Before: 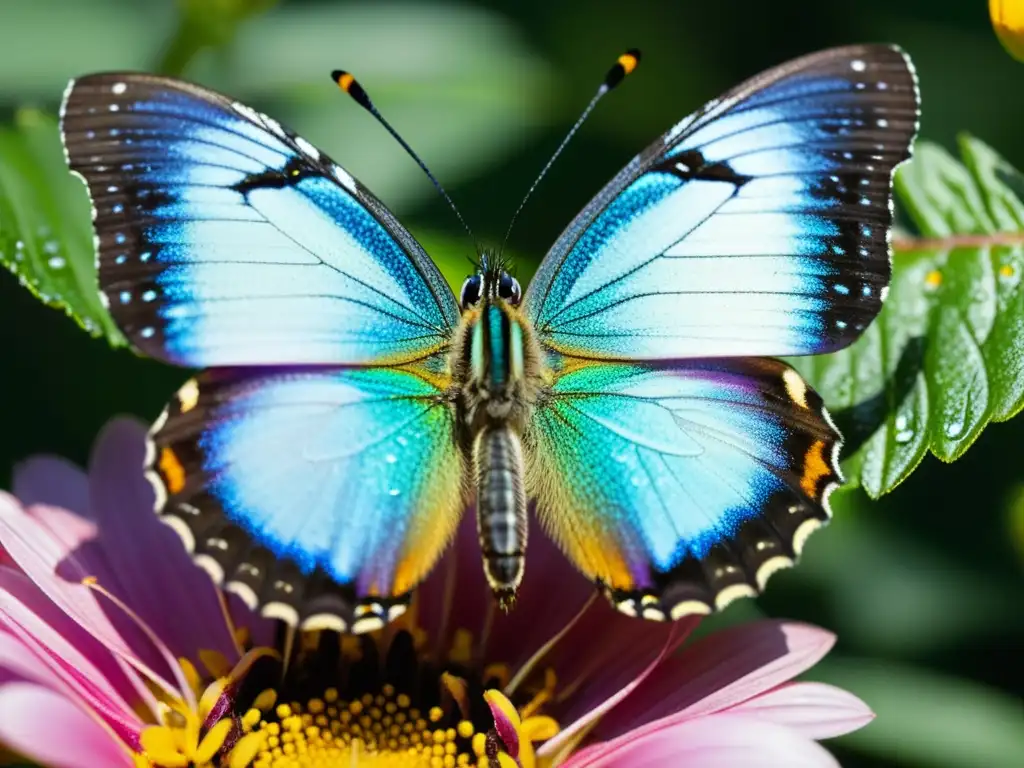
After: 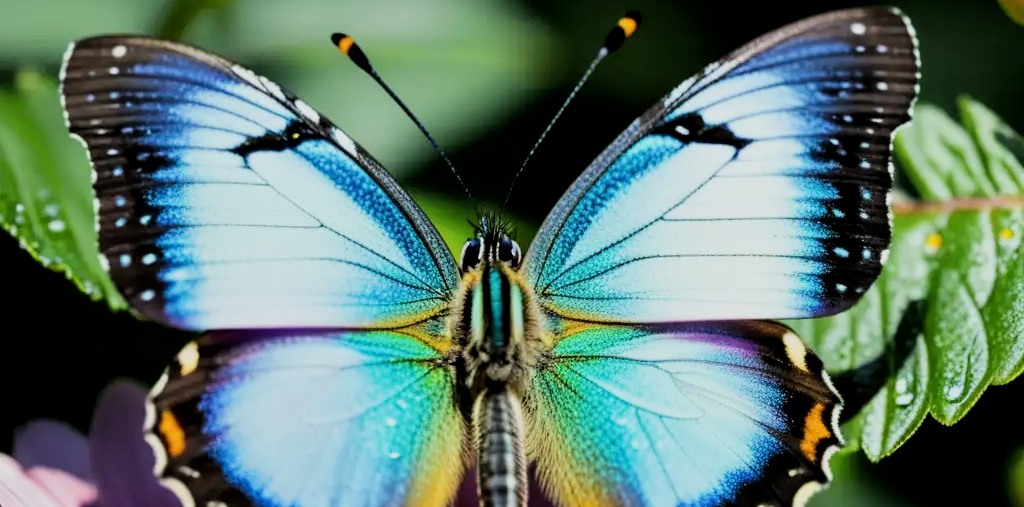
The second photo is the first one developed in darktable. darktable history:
crop and rotate: top 4.938%, bottom 28.95%
filmic rgb: black relative exposure -7.65 EV, white relative exposure 4.56 EV, hardness 3.61, contrast 1.263
local contrast: highlights 100%, shadows 99%, detail 119%, midtone range 0.2
